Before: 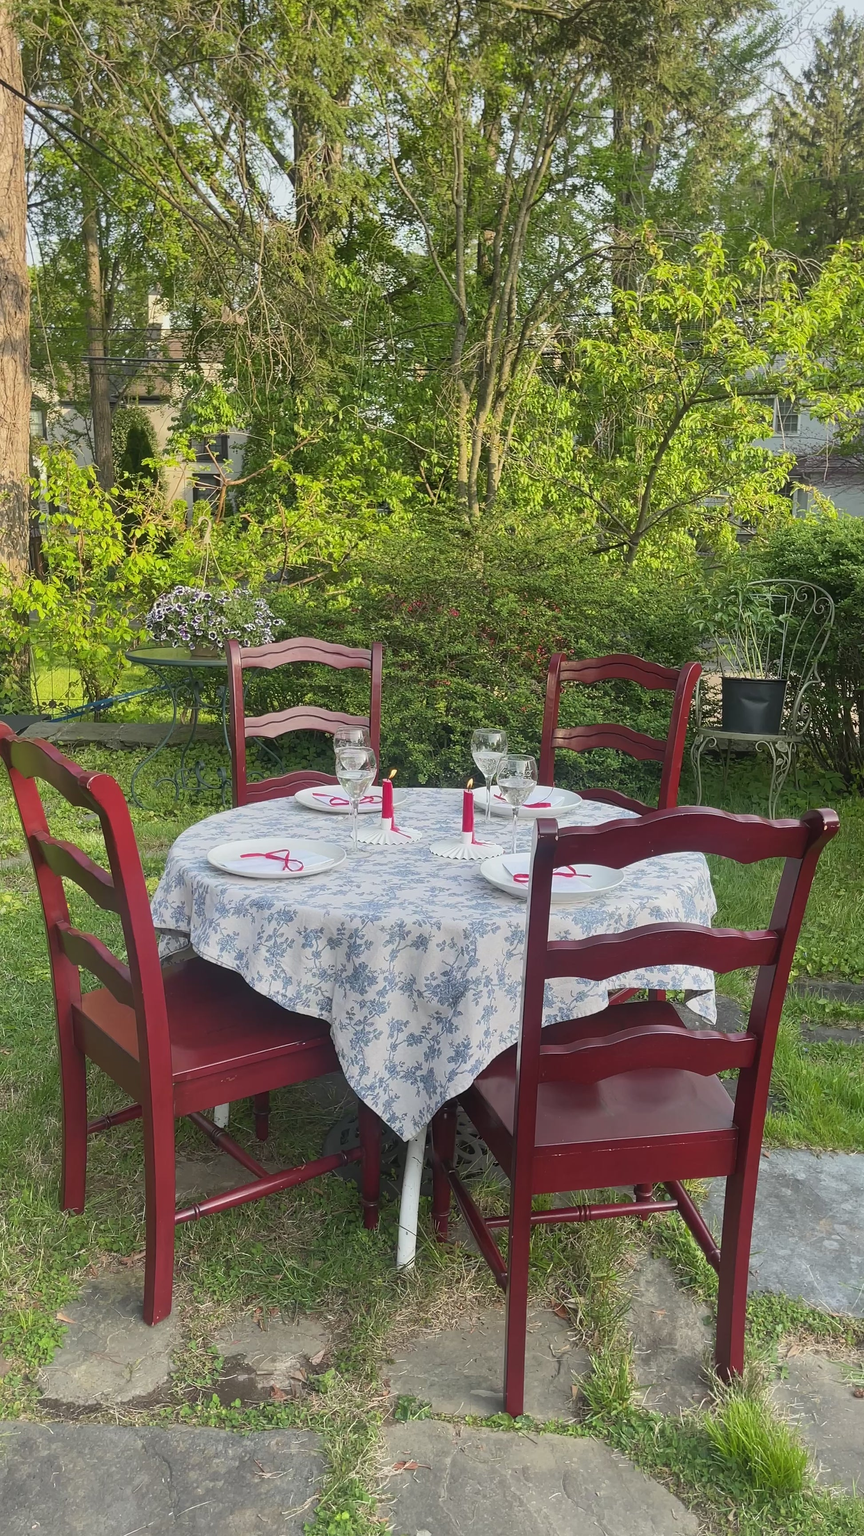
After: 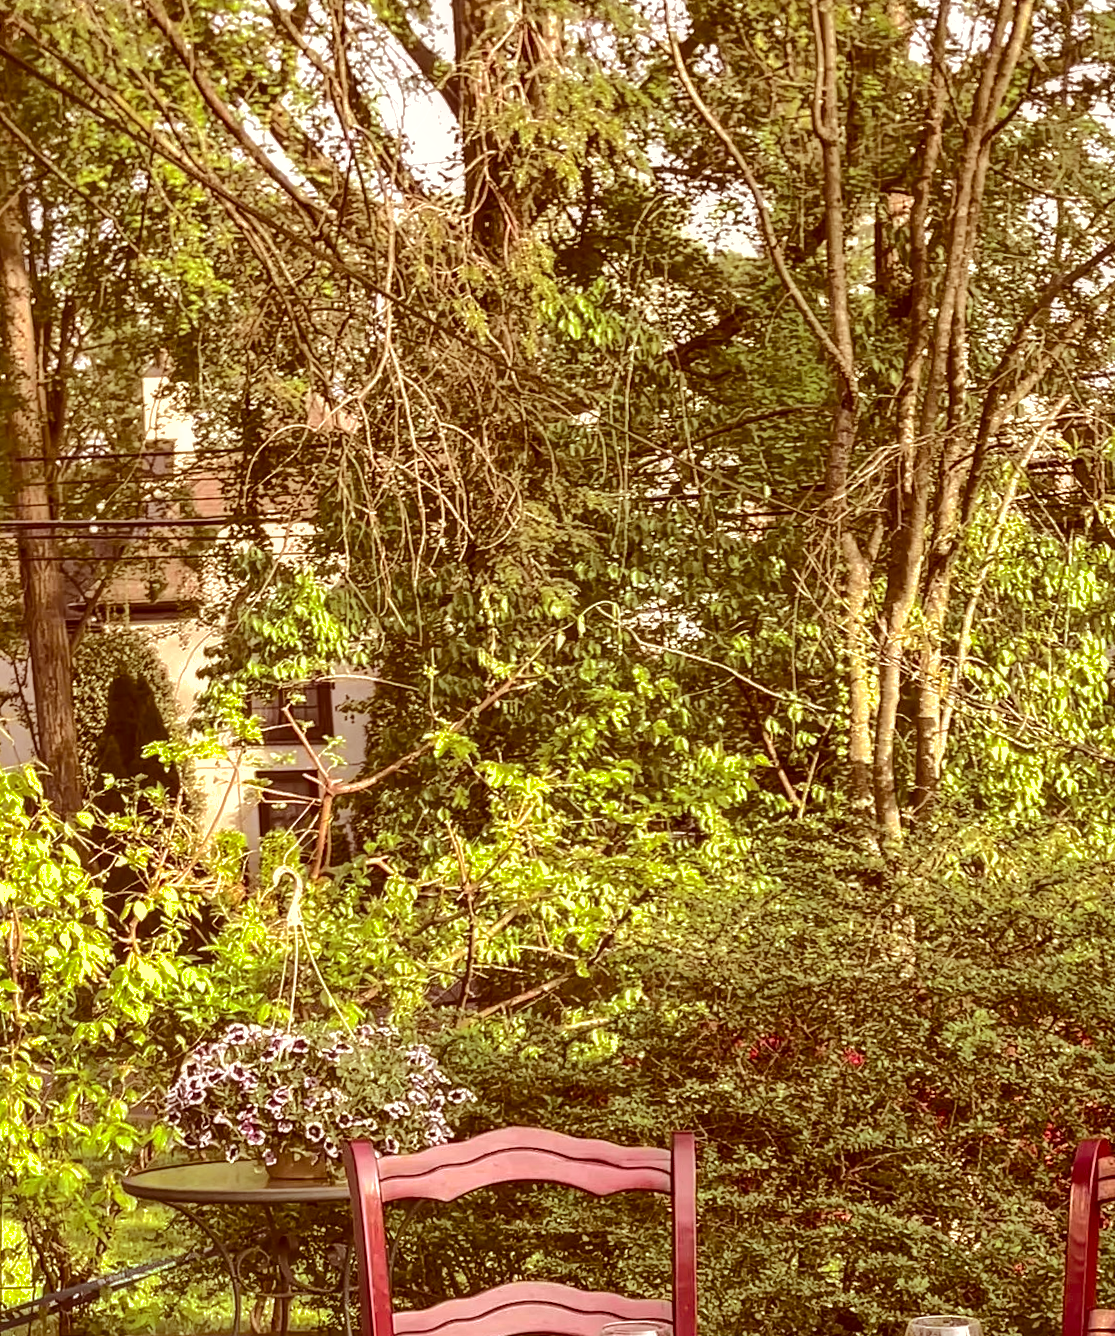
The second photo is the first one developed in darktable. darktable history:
shadows and highlights: on, module defaults
local contrast: on, module defaults
color correction: highlights a* 9.03, highlights b* 8.71, shadows a* 40, shadows b* 40, saturation 0.8
tone curve: curves: ch0 [(0, 0.003) (0.211, 0.174) (0.482, 0.519) (0.843, 0.821) (0.992, 0.971)]; ch1 [(0, 0) (0.276, 0.206) (0.393, 0.364) (0.482, 0.477) (0.506, 0.5) (0.523, 0.523) (0.572, 0.592) (0.695, 0.767) (1, 1)]; ch2 [(0, 0) (0.438, 0.456) (0.498, 0.497) (0.536, 0.527) (0.562, 0.584) (0.619, 0.602) (0.698, 0.698) (1, 1)], color space Lab, independent channels, preserve colors none
rotate and perspective: rotation -2.22°, lens shift (horizontal) -0.022, automatic cropping off
crop: left 10.121%, top 10.631%, right 36.218%, bottom 51.526%
tone equalizer: -8 EV -1.08 EV, -7 EV -1.01 EV, -6 EV -0.867 EV, -5 EV -0.578 EV, -3 EV 0.578 EV, -2 EV 0.867 EV, -1 EV 1.01 EV, +0 EV 1.08 EV, edges refinement/feathering 500, mask exposure compensation -1.57 EV, preserve details no
